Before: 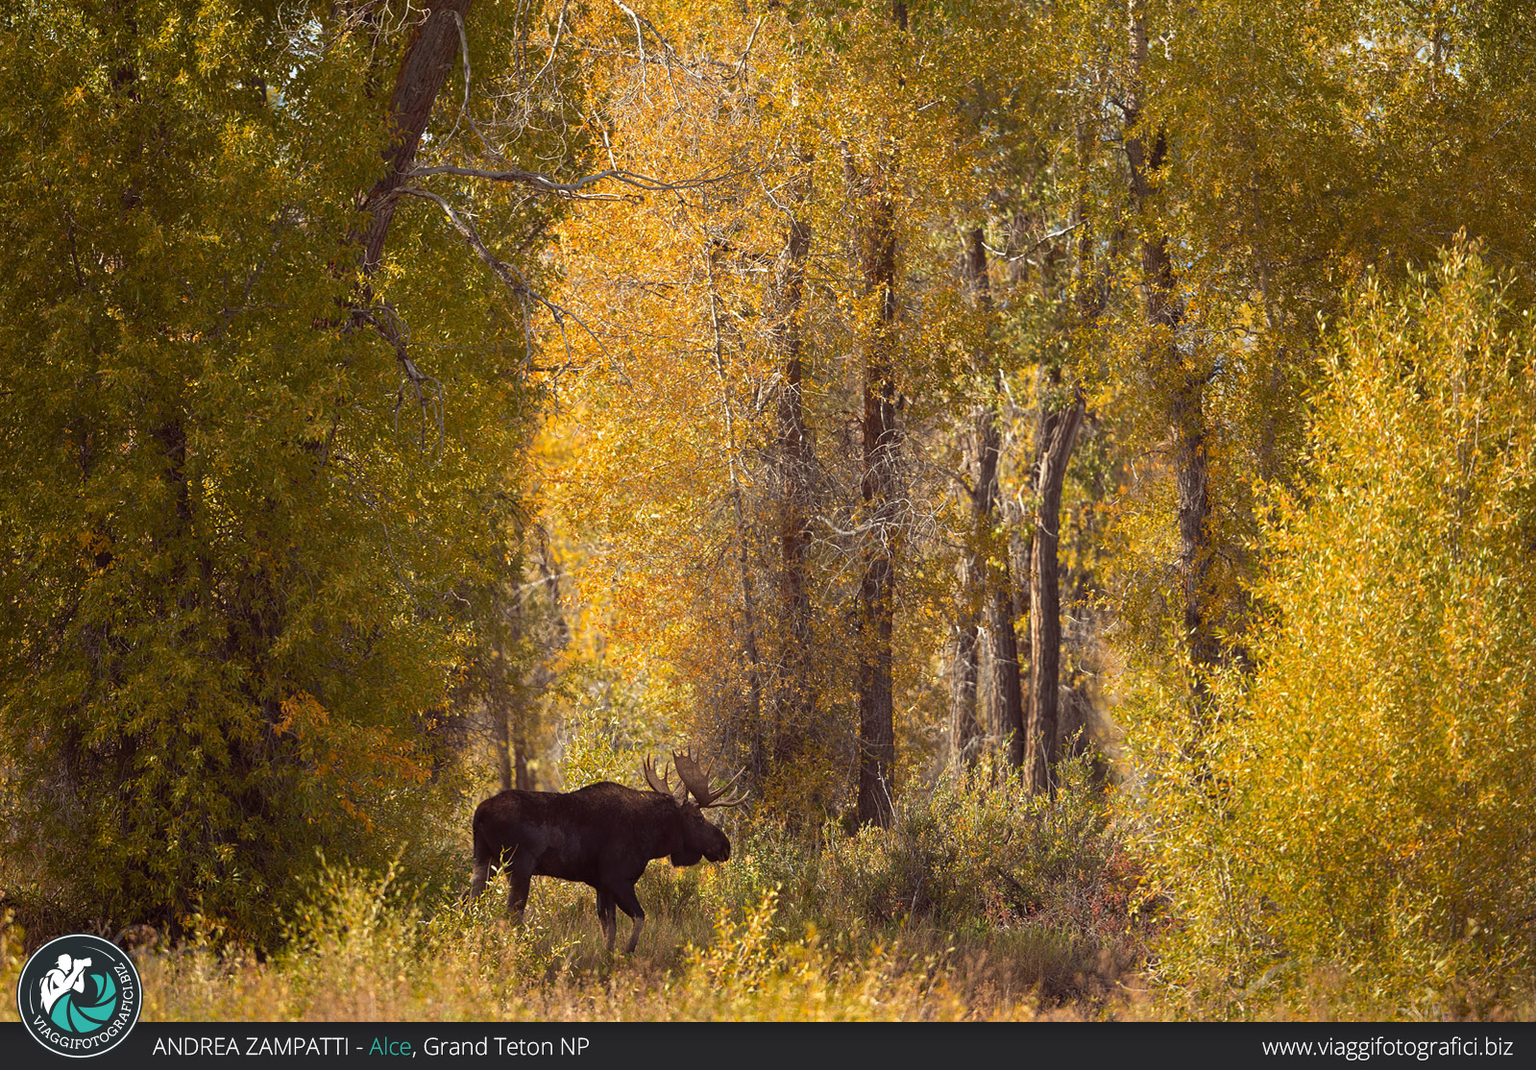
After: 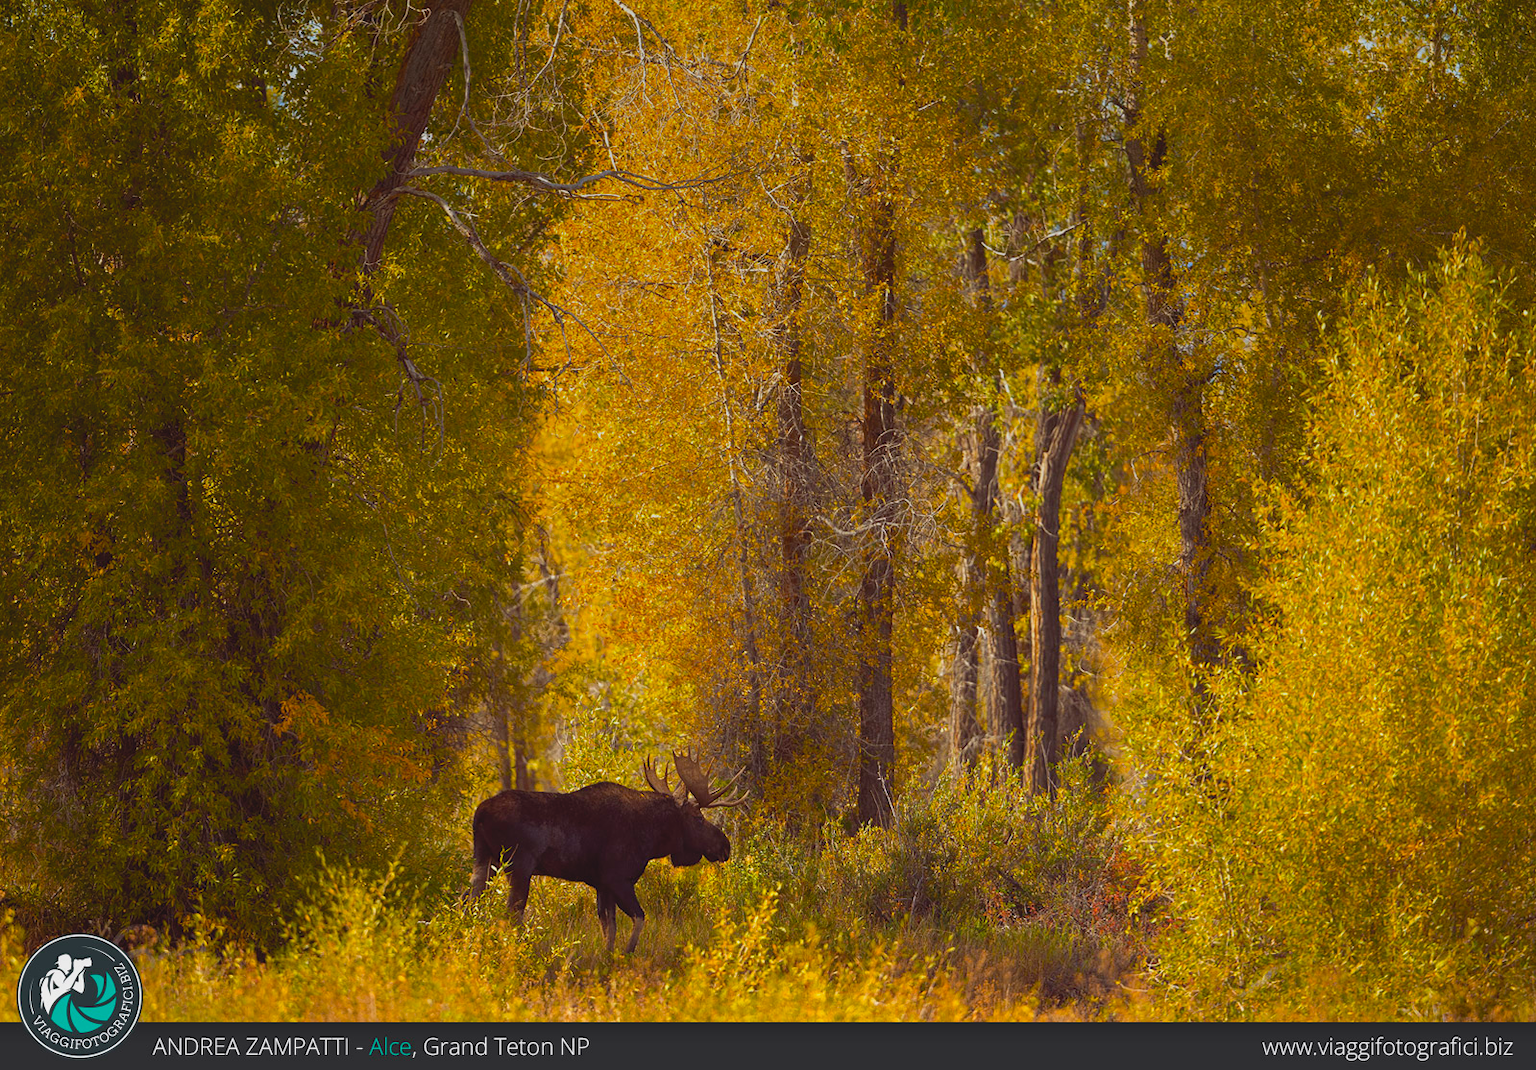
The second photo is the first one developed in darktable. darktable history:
contrast brightness saturation: contrast -0.11
color balance rgb: linear chroma grading › global chroma 15%, perceptual saturation grading › global saturation 30%
graduated density: rotation -0.352°, offset 57.64
